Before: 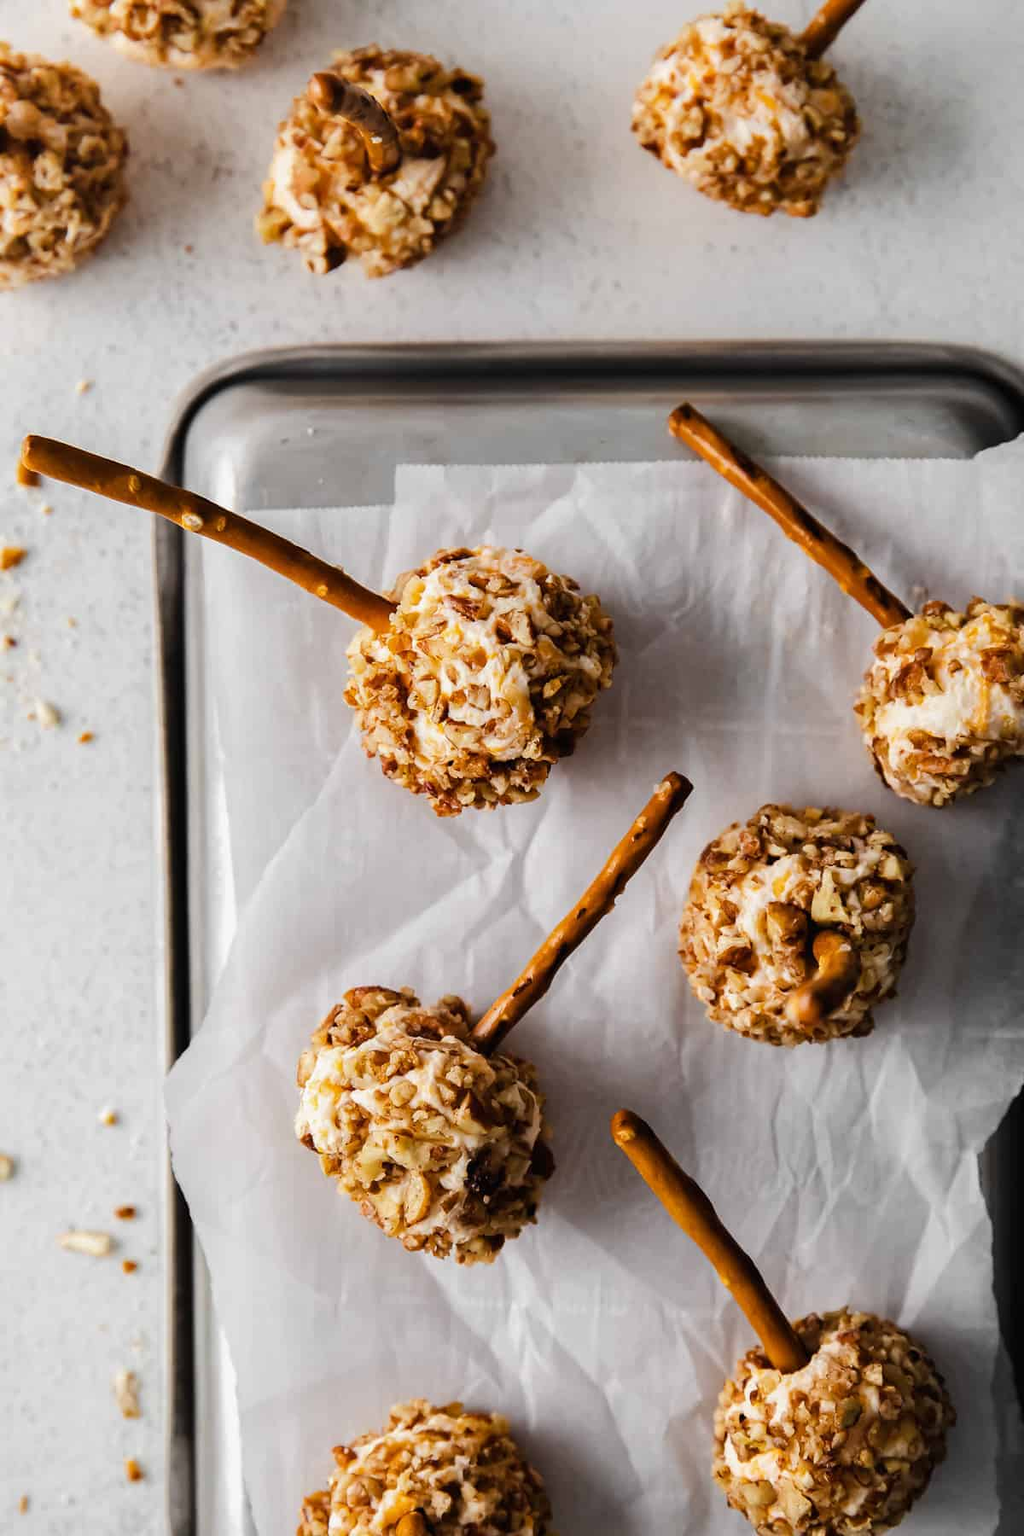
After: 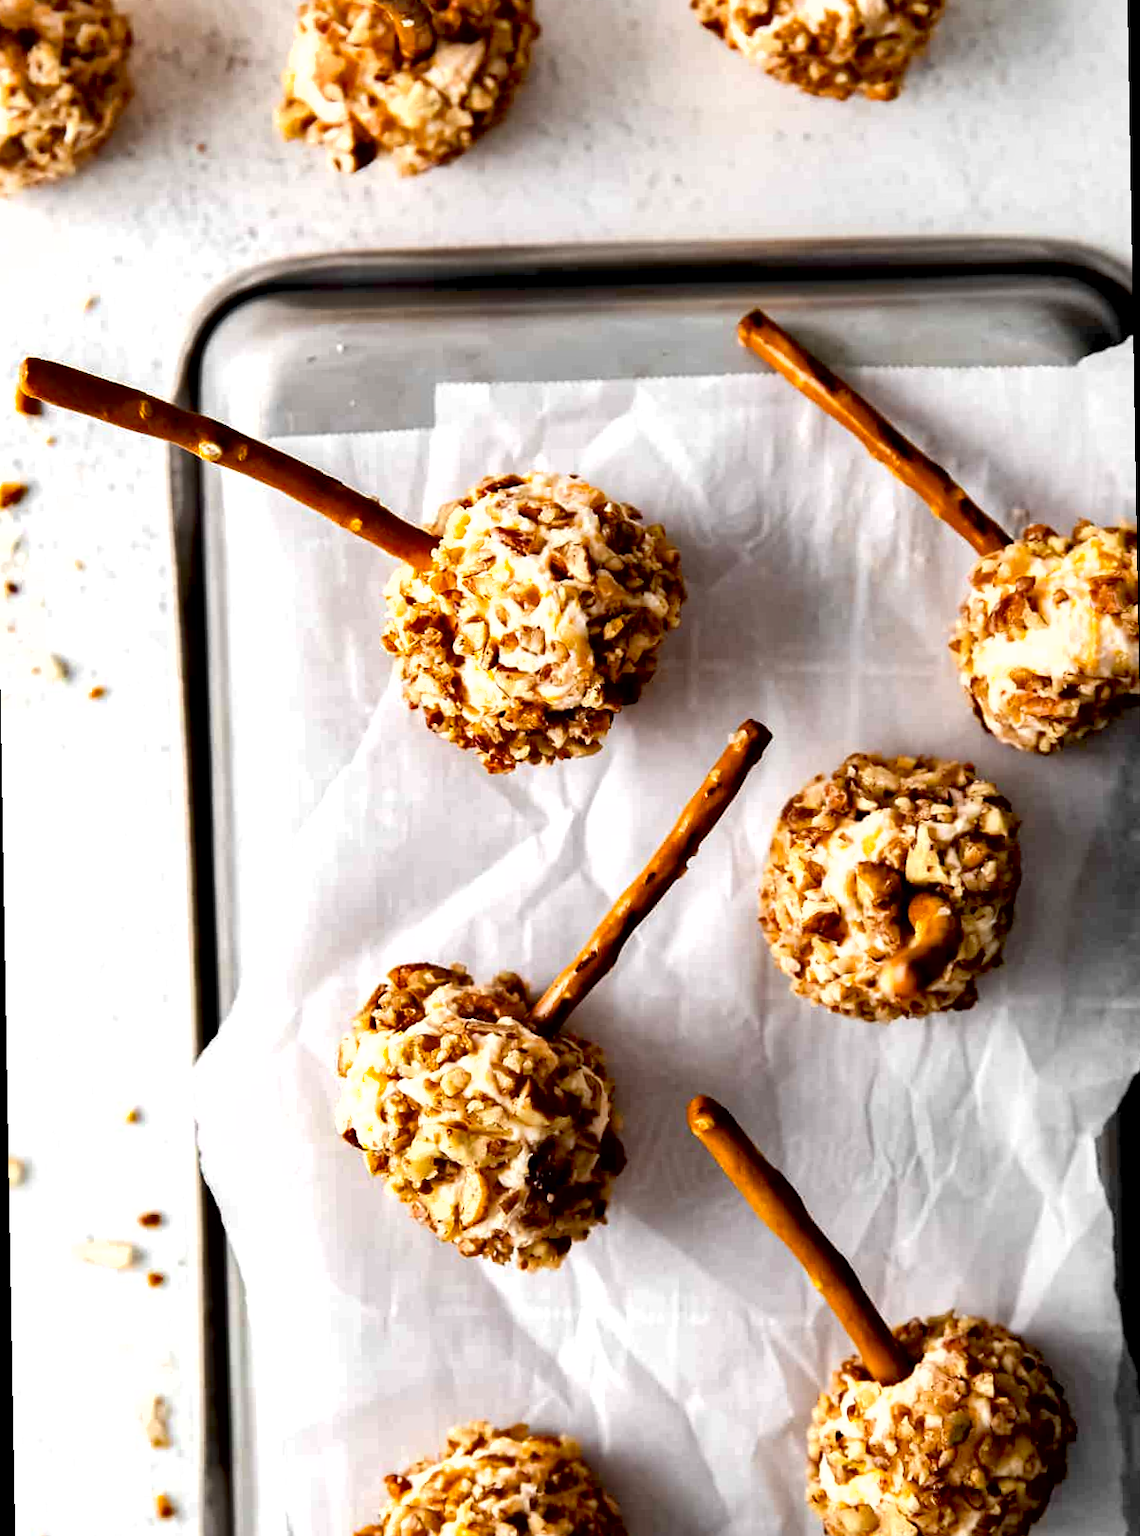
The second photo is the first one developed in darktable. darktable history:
rotate and perspective: rotation -1°, crop left 0.011, crop right 0.989, crop top 0.025, crop bottom 0.975
crop and rotate: top 6.25%
exposure: black level correction 0.012, exposure 0.7 EV, compensate exposure bias true, compensate highlight preservation false
shadows and highlights: low approximation 0.01, soften with gaussian
